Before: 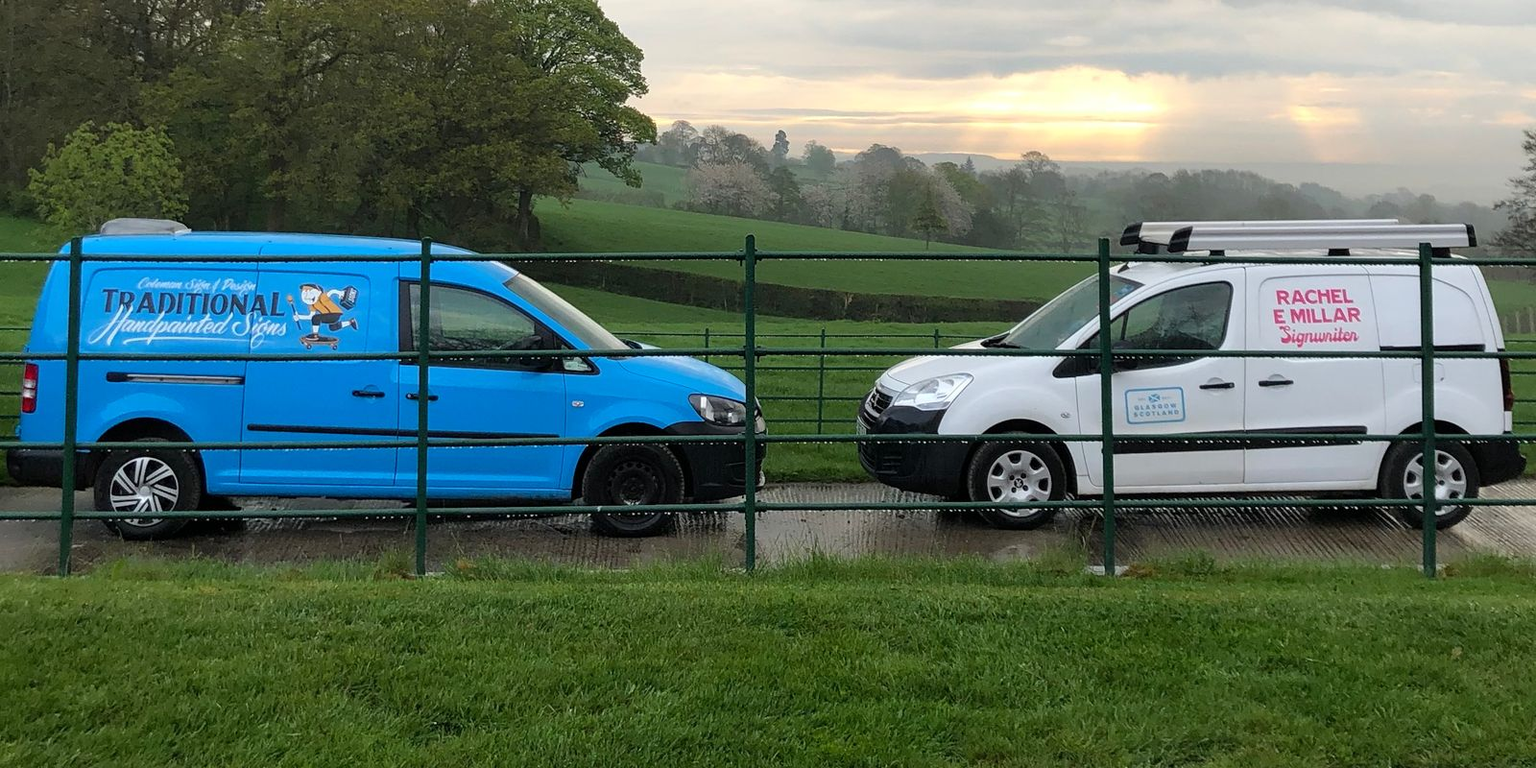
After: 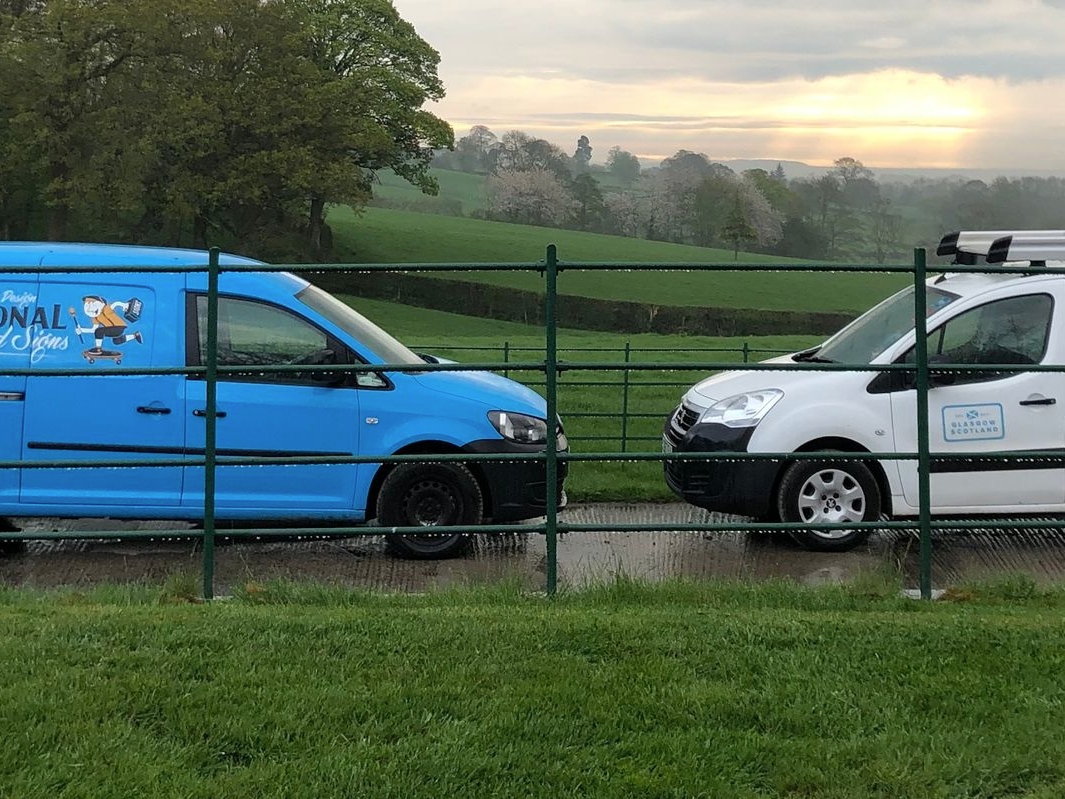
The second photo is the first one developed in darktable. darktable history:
crop and rotate: left 14.387%, right 18.989%
contrast brightness saturation: saturation -0.065
exposure: compensate highlight preservation false
